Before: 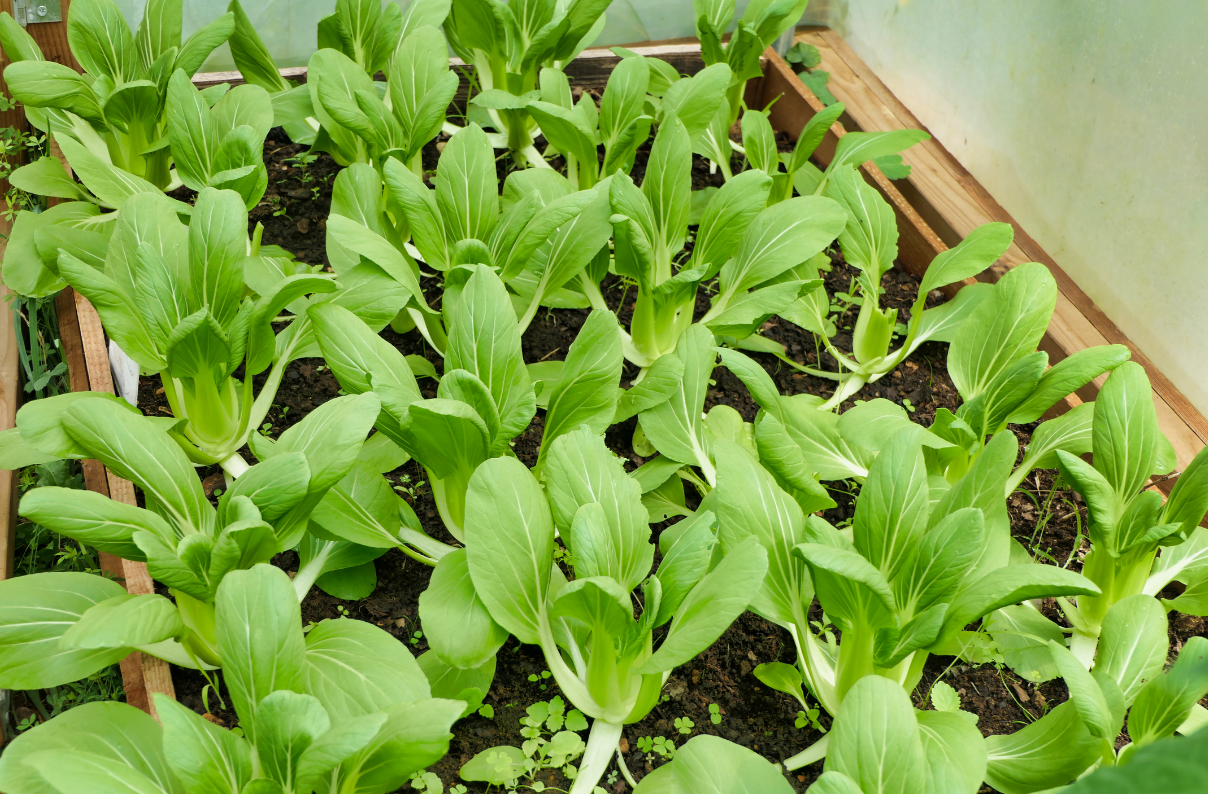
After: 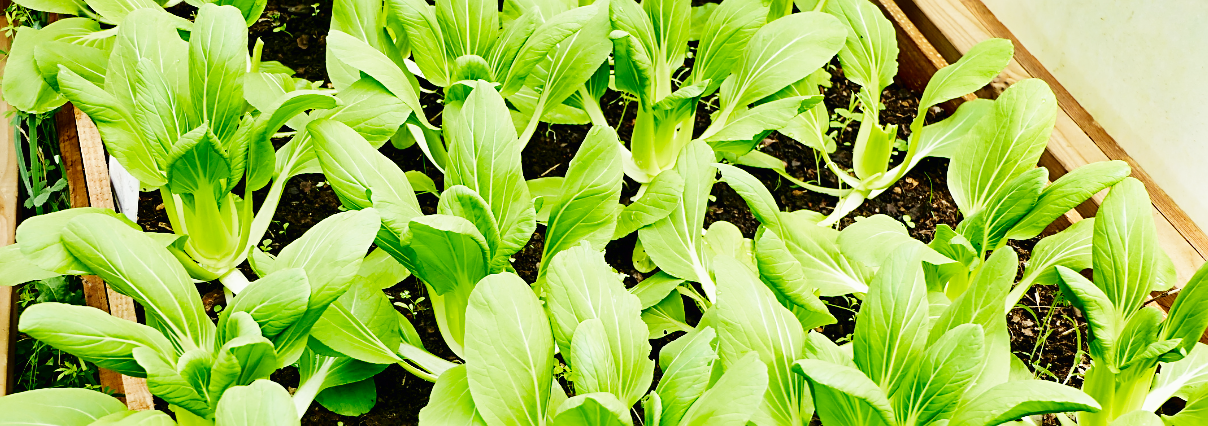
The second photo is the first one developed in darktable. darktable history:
tone curve: curves: ch0 [(0, 0) (0.003, 0.001) (0.011, 0.004) (0.025, 0.011) (0.044, 0.021) (0.069, 0.028) (0.1, 0.036) (0.136, 0.051) (0.177, 0.085) (0.224, 0.127) (0.277, 0.193) (0.335, 0.266) (0.399, 0.338) (0.468, 0.419) (0.543, 0.504) (0.623, 0.593) (0.709, 0.689) (0.801, 0.784) (0.898, 0.888) (1, 1)], color space Lab, independent channels, preserve colors none
crop and rotate: top 23.213%, bottom 23.077%
exposure: exposure -0.421 EV, compensate highlight preservation false
sharpen: on, module defaults
base curve: curves: ch0 [(0, 0.003) (0.001, 0.002) (0.006, 0.004) (0.02, 0.022) (0.048, 0.086) (0.094, 0.234) (0.162, 0.431) (0.258, 0.629) (0.385, 0.8) (0.548, 0.918) (0.751, 0.988) (1, 1)], preserve colors none
